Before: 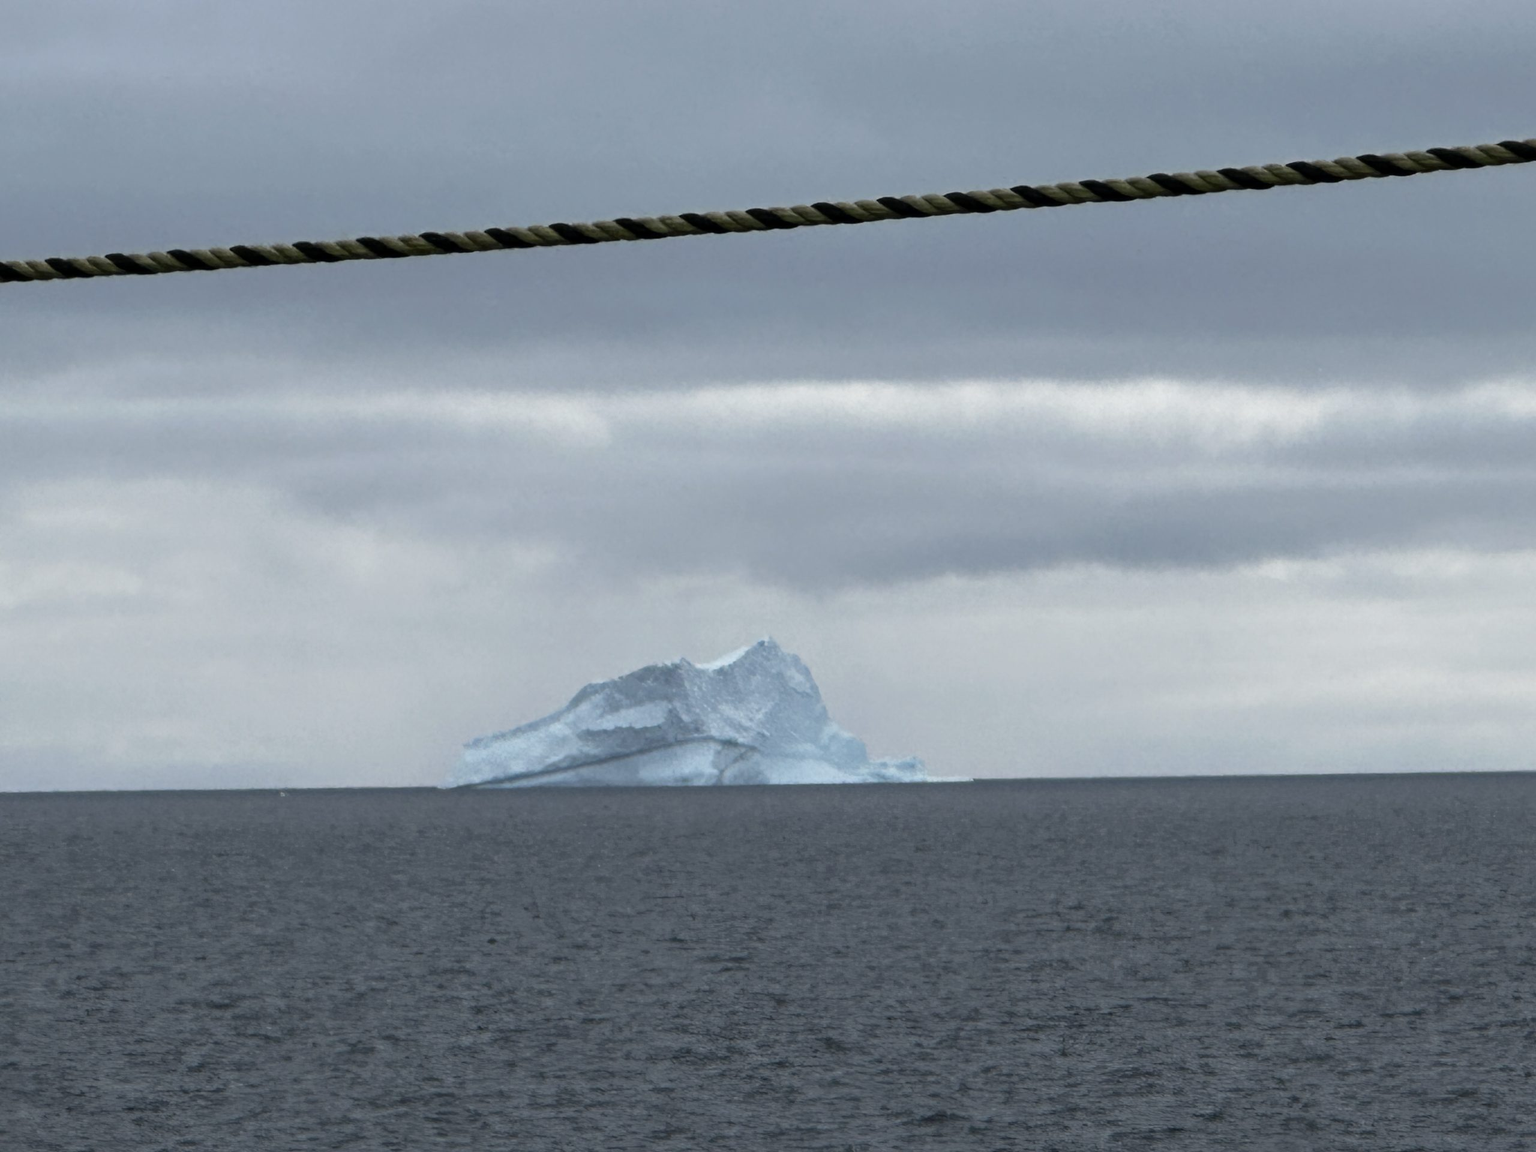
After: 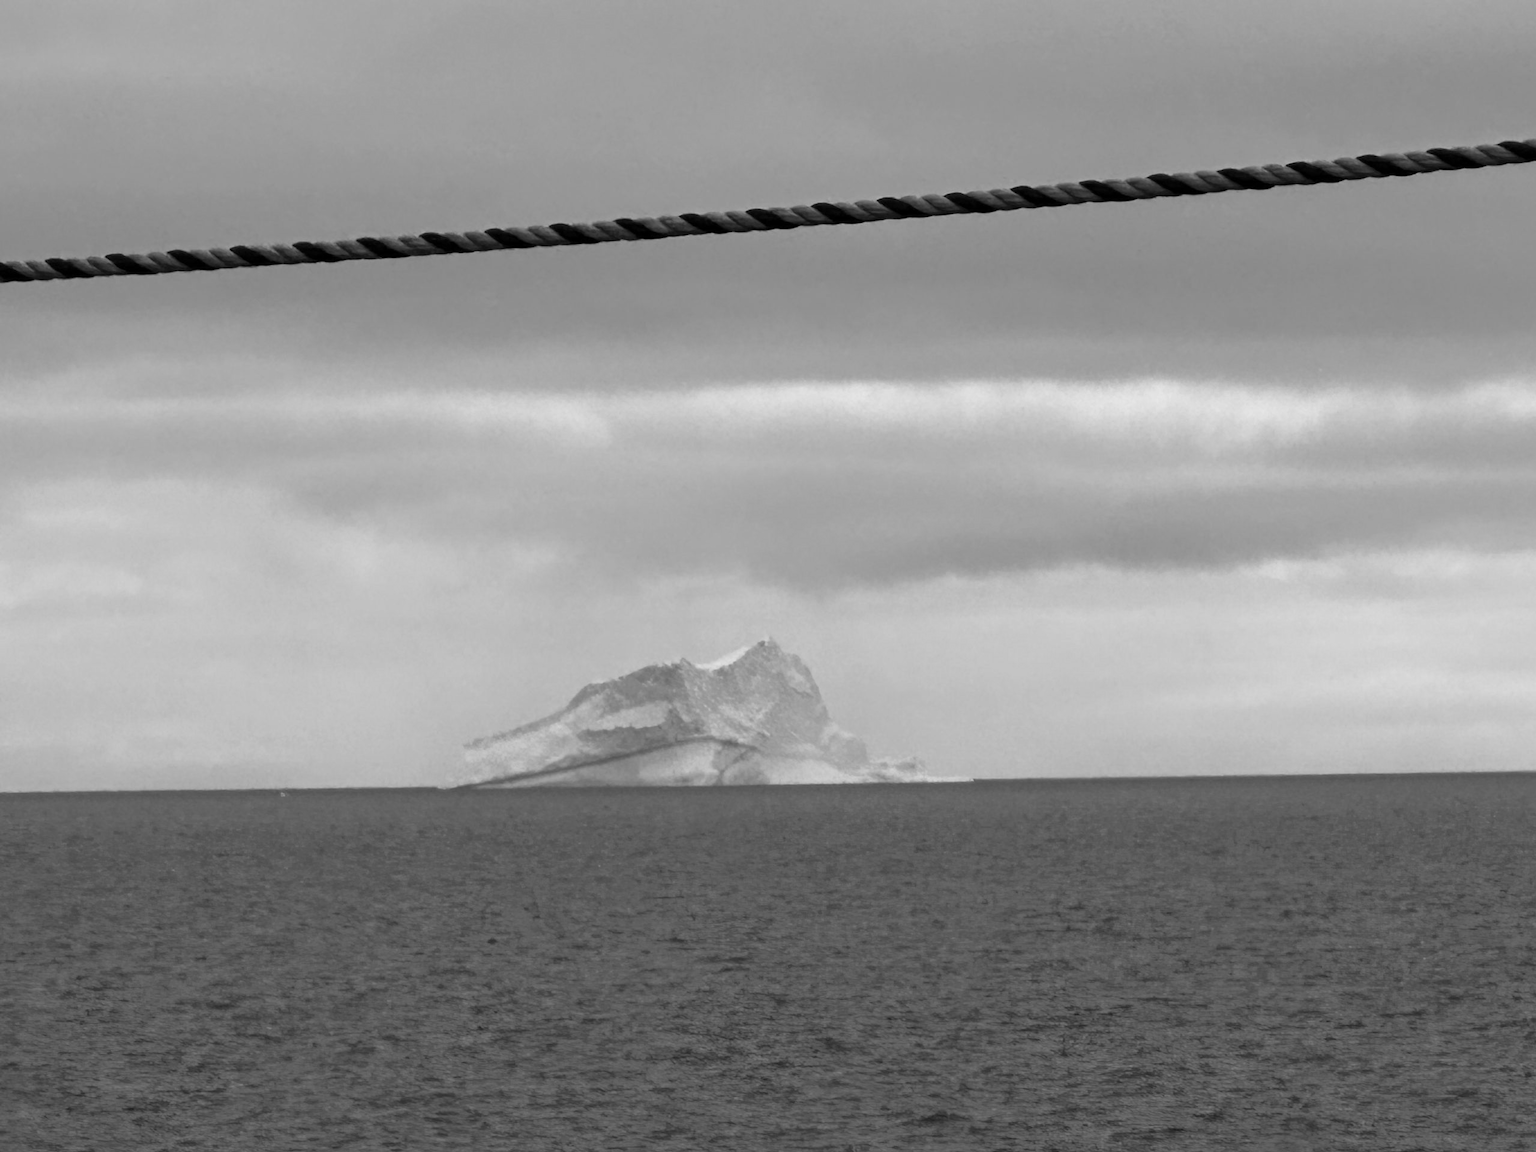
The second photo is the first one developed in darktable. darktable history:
monochrome: on, module defaults
rgb levels: mode RGB, independent channels, levels [[0, 0.474, 1], [0, 0.5, 1], [0, 0.5, 1]]
color balance rgb: perceptual saturation grading › global saturation 25%, global vibrance 20%
